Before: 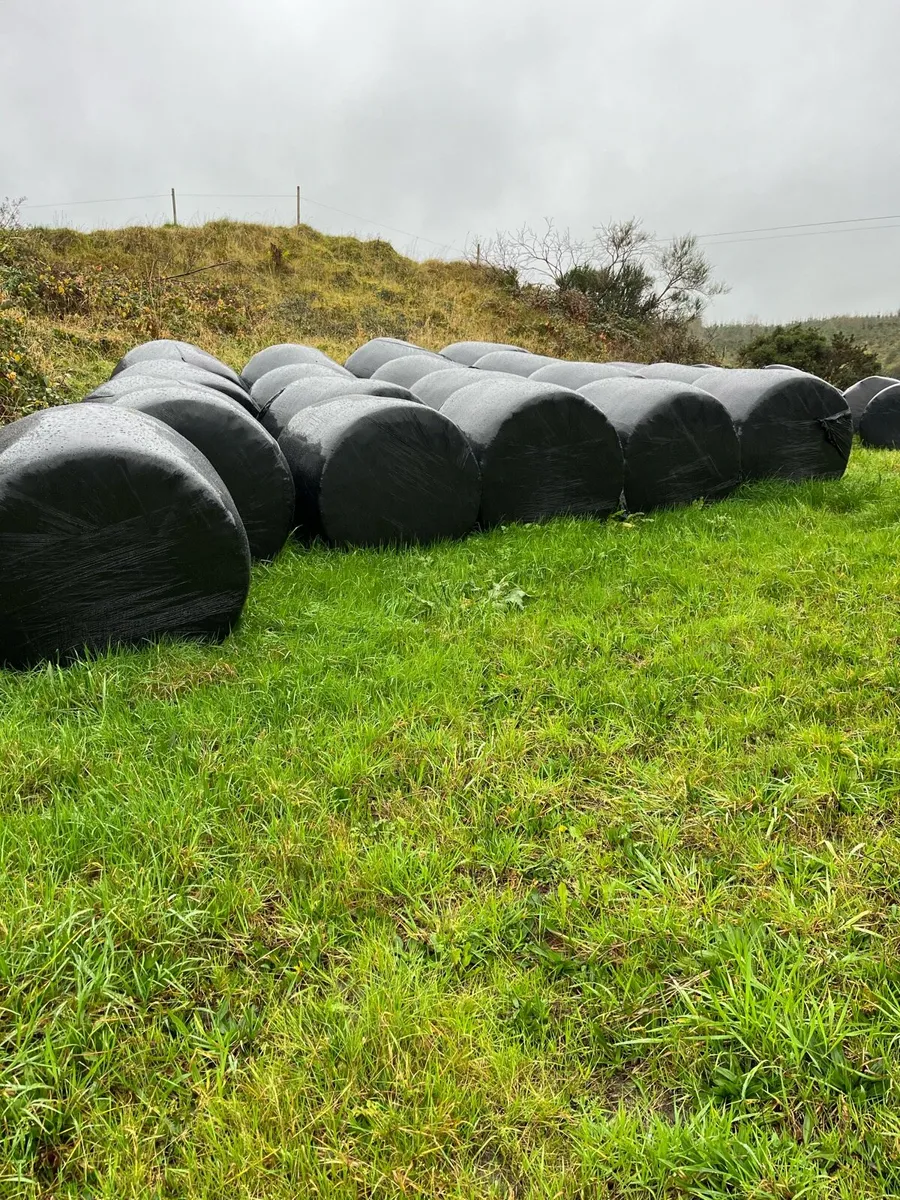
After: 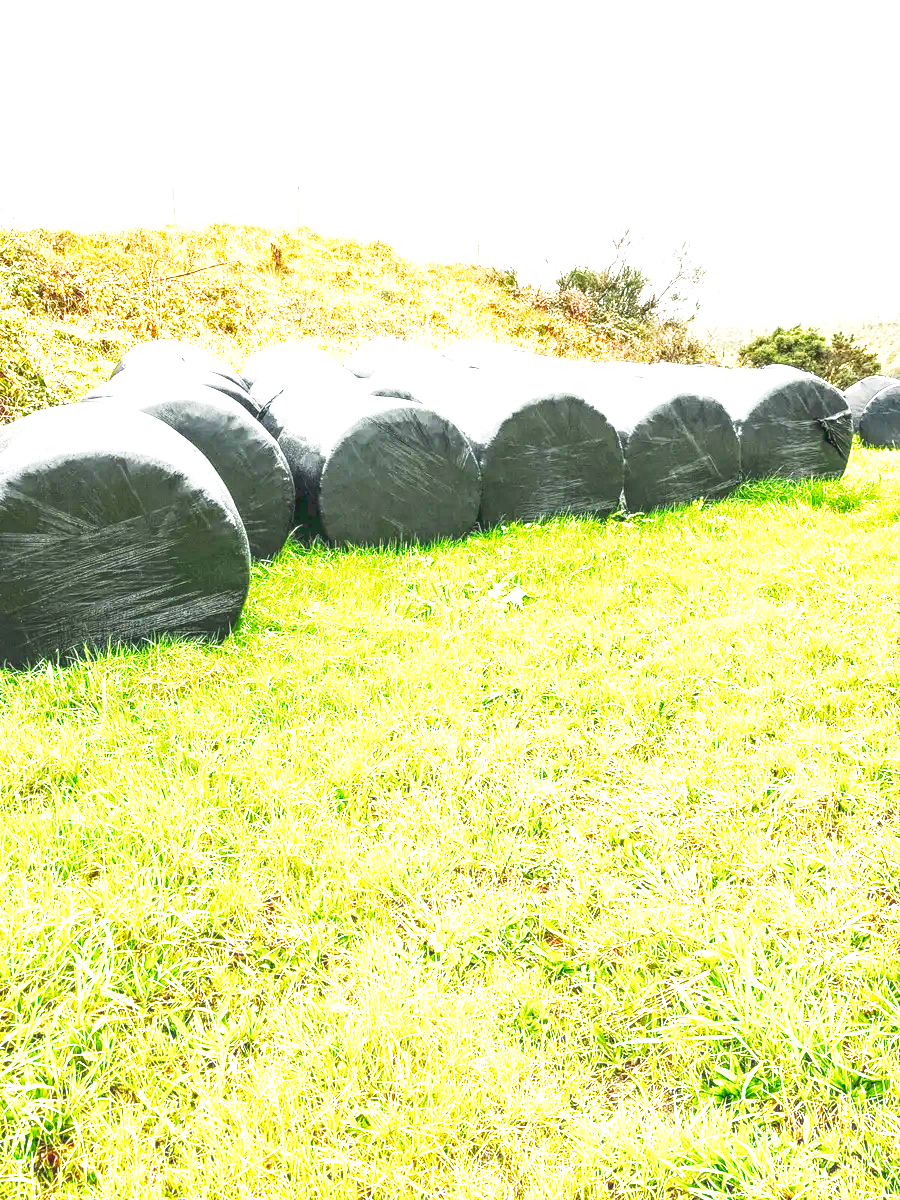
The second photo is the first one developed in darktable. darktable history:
exposure: black level correction 0.001, exposure 2.607 EV, compensate exposure bias true, compensate highlight preservation false
tone curve: curves: ch0 [(0, 0) (0.003, 0.063) (0.011, 0.063) (0.025, 0.063) (0.044, 0.066) (0.069, 0.071) (0.1, 0.09) (0.136, 0.116) (0.177, 0.144) (0.224, 0.192) (0.277, 0.246) (0.335, 0.311) (0.399, 0.399) (0.468, 0.49) (0.543, 0.589) (0.623, 0.709) (0.709, 0.827) (0.801, 0.918) (0.898, 0.969) (1, 1)], preserve colors none
local contrast: highlights 0%, shadows 0%, detail 133%
